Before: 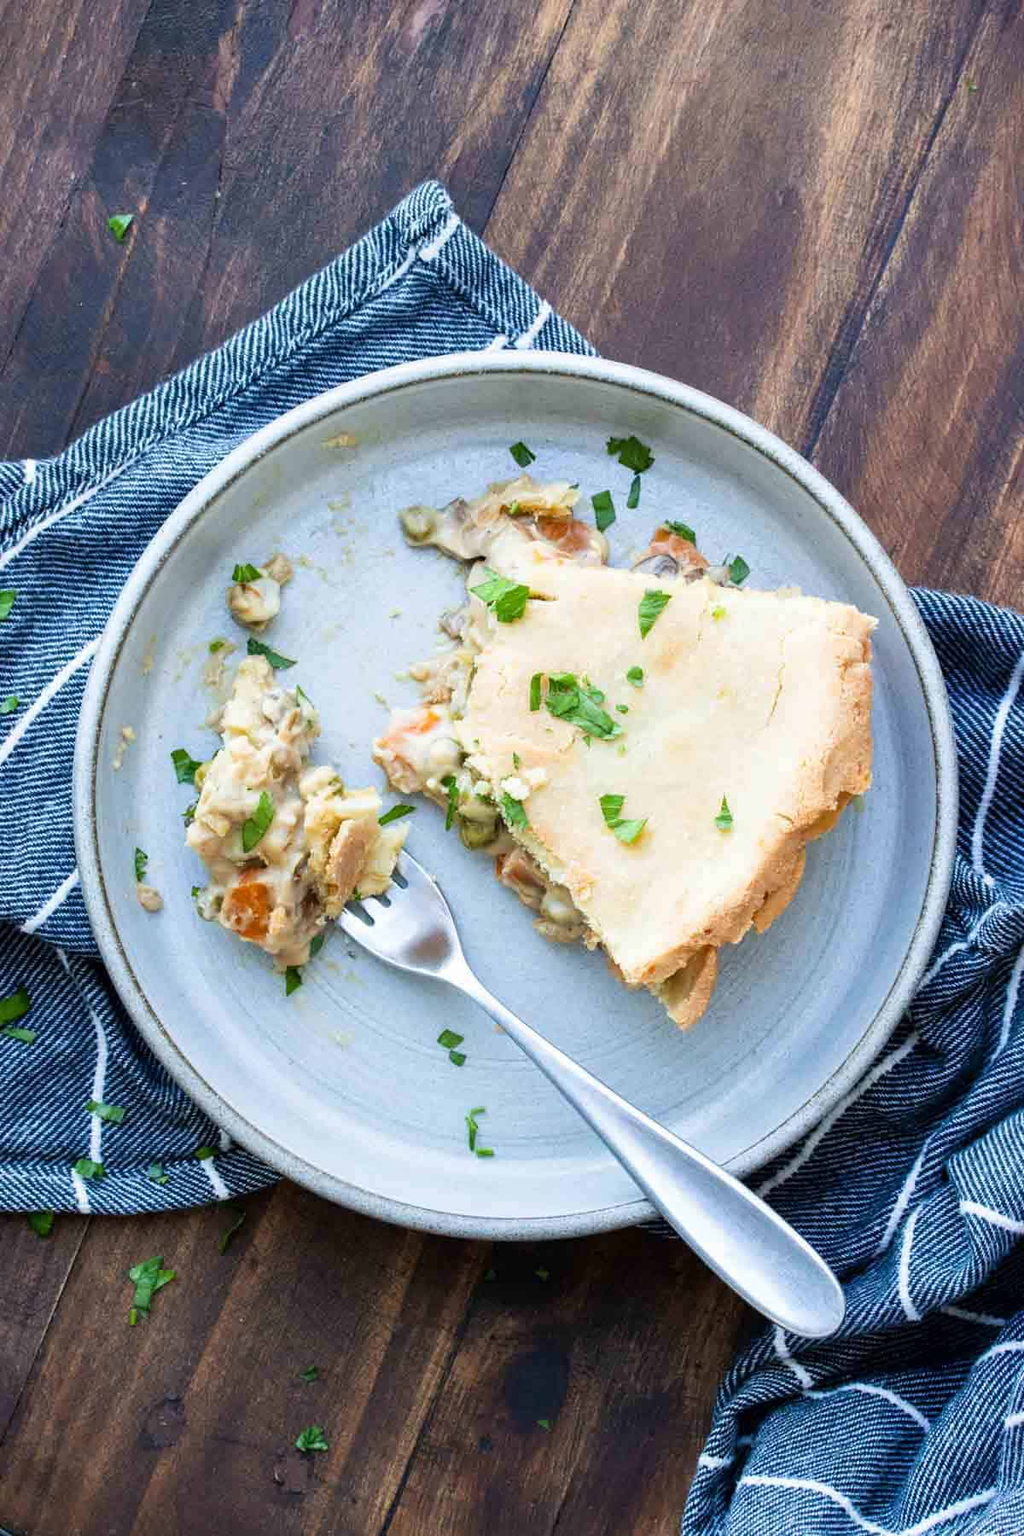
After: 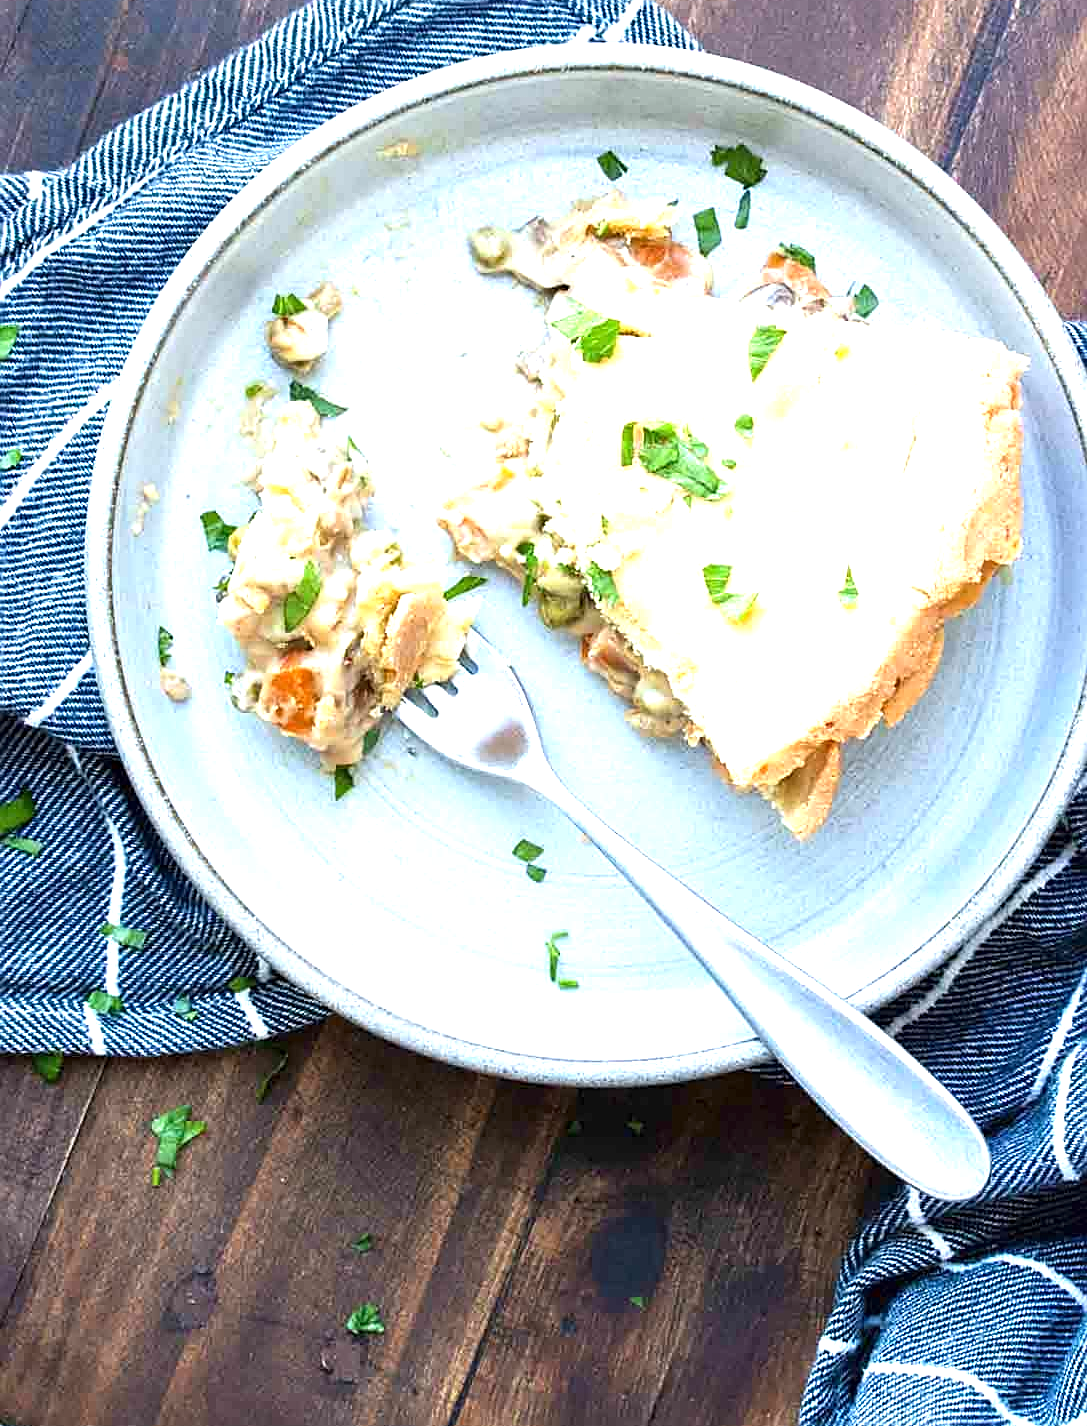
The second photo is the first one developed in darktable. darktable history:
crop: top 20.436%, right 9.381%, bottom 0.329%
exposure: exposure 1 EV, compensate highlight preservation false
sharpen: on, module defaults
